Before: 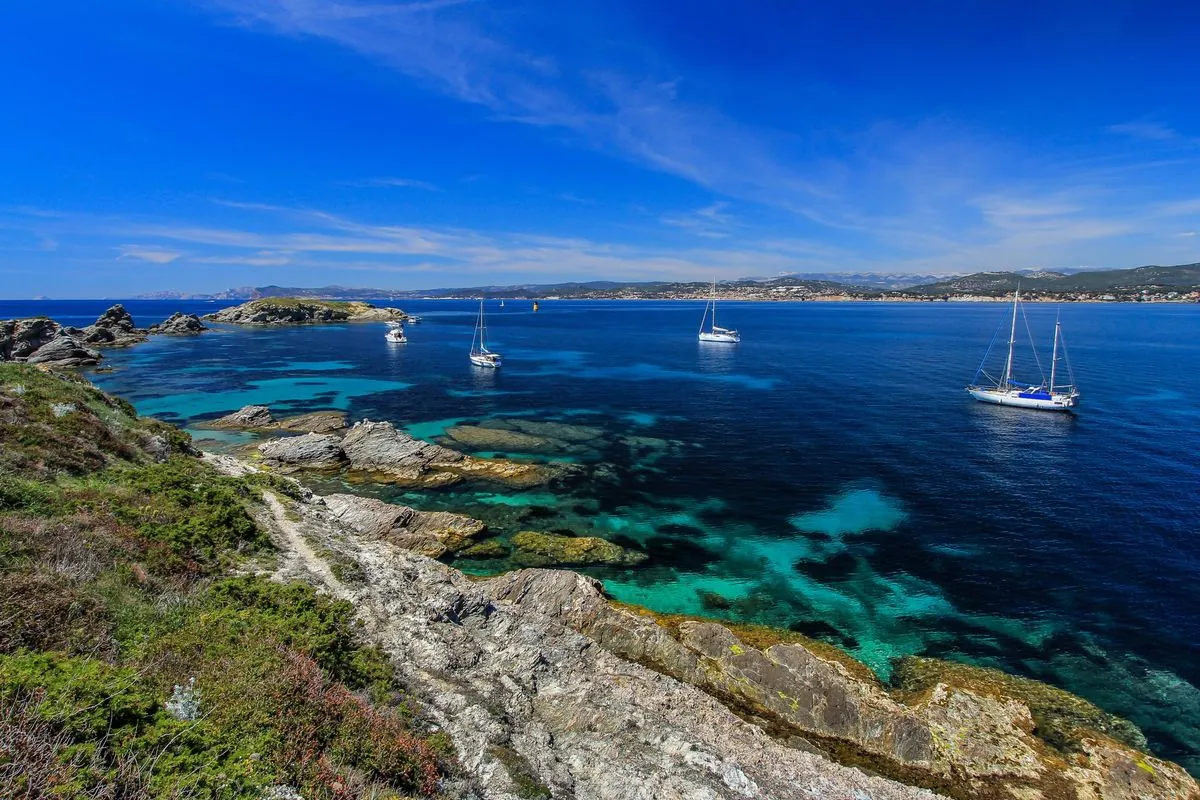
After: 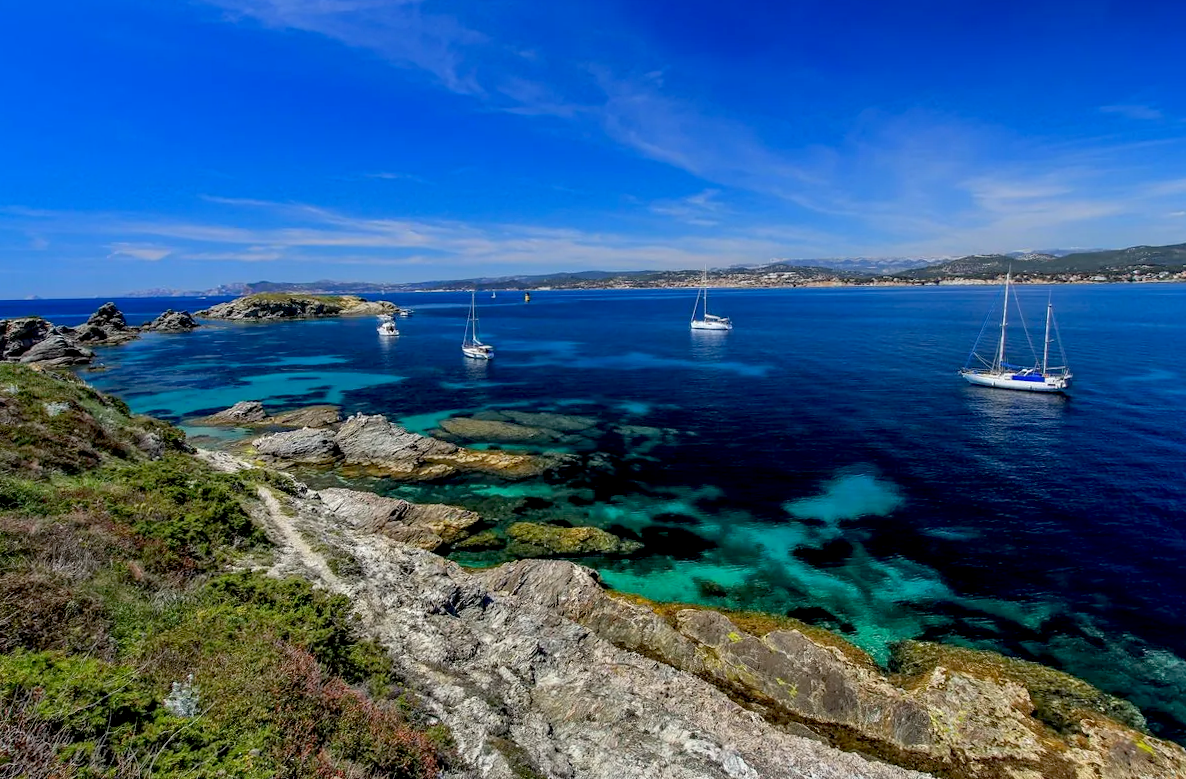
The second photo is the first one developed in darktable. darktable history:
exposure: black level correction 0.01, exposure 0.014 EV, compensate highlight preservation false
rotate and perspective: rotation -1°, crop left 0.011, crop right 0.989, crop top 0.025, crop bottom 0.975
